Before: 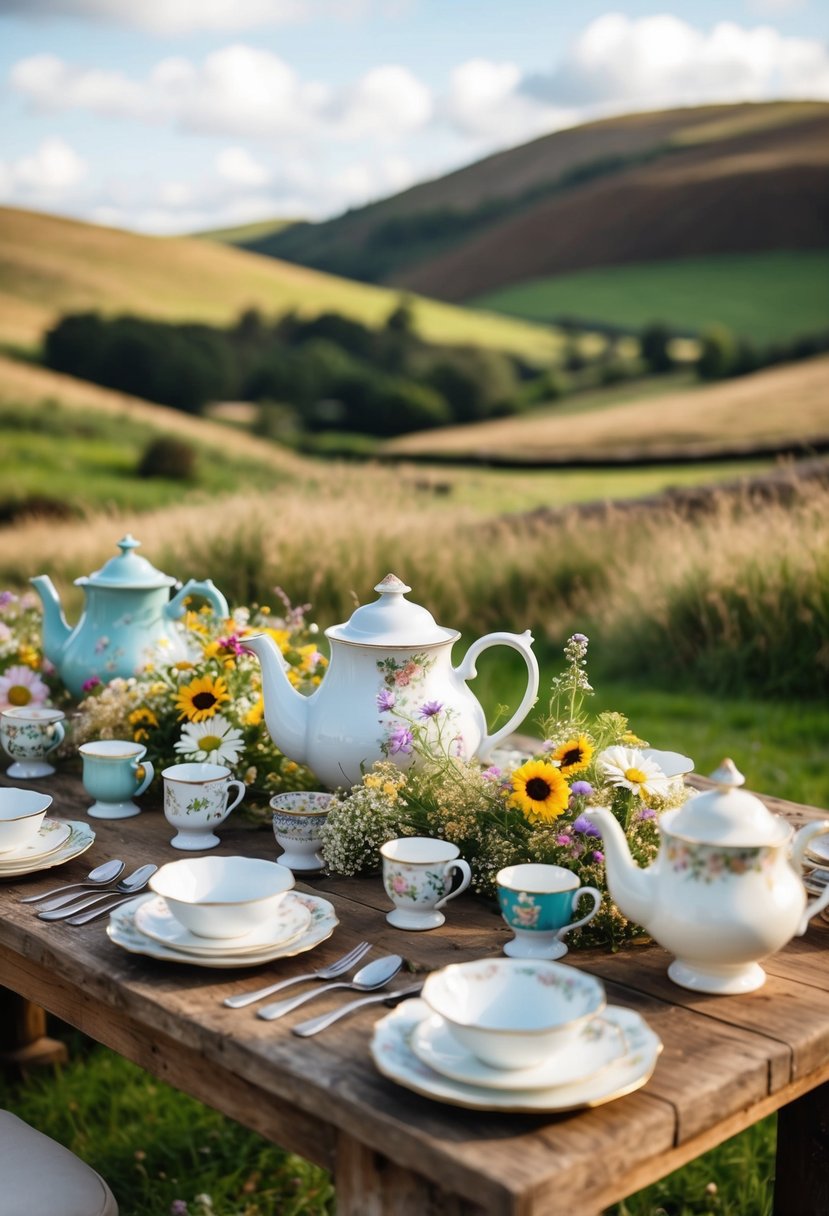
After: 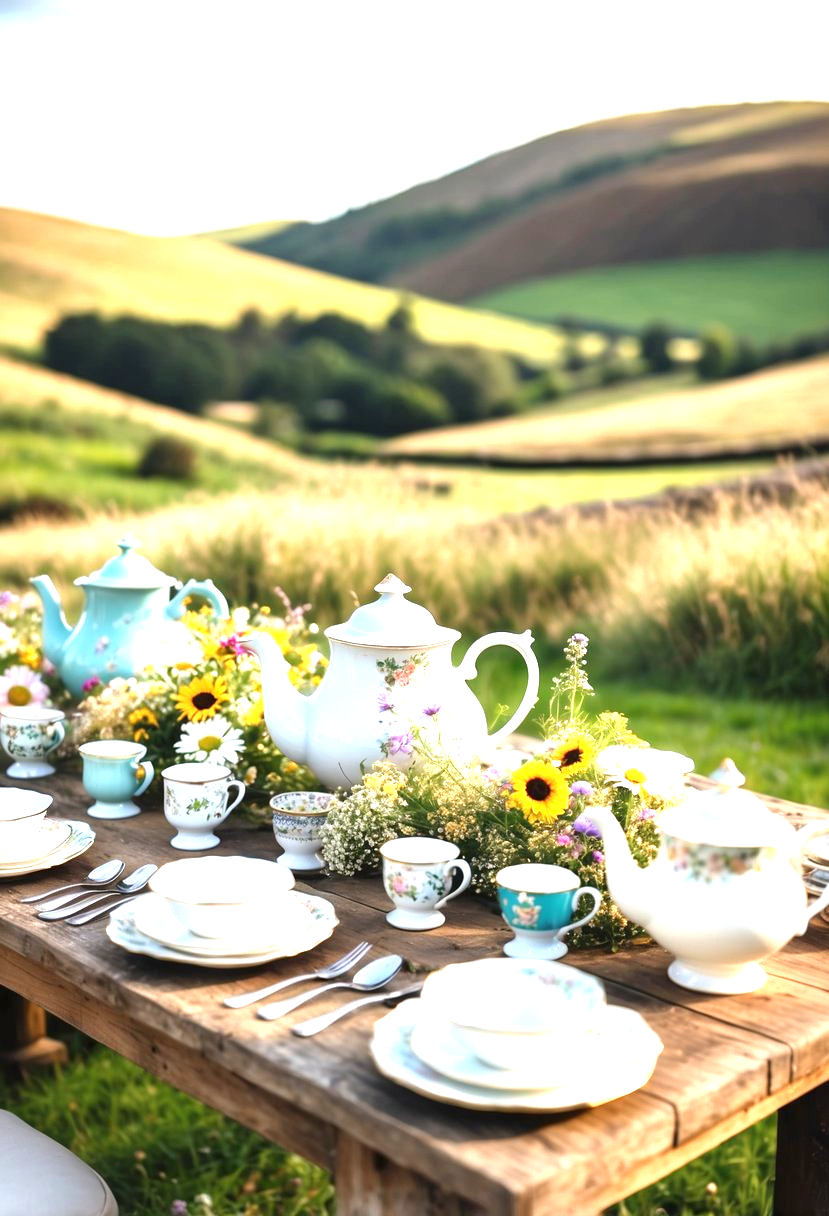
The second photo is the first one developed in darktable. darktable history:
exposure: black level correction 0, exposure 1.375 EV, compensate highlight preservation false
